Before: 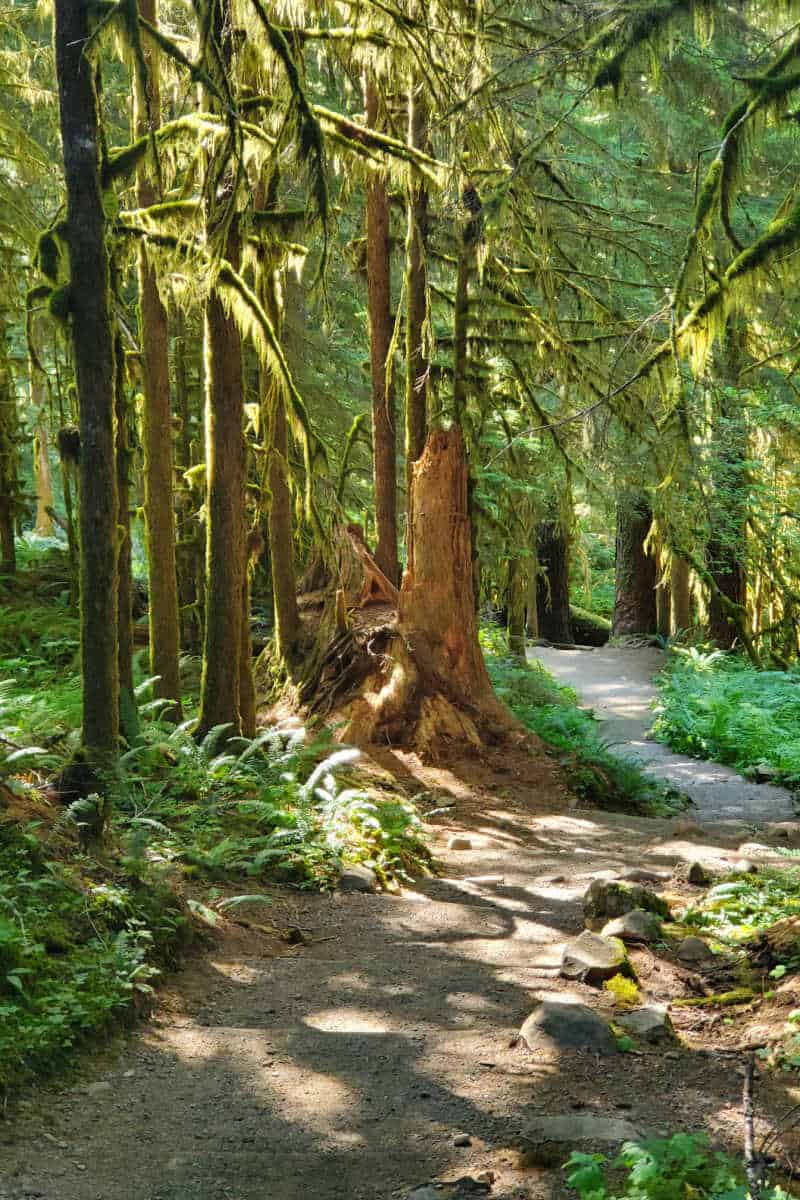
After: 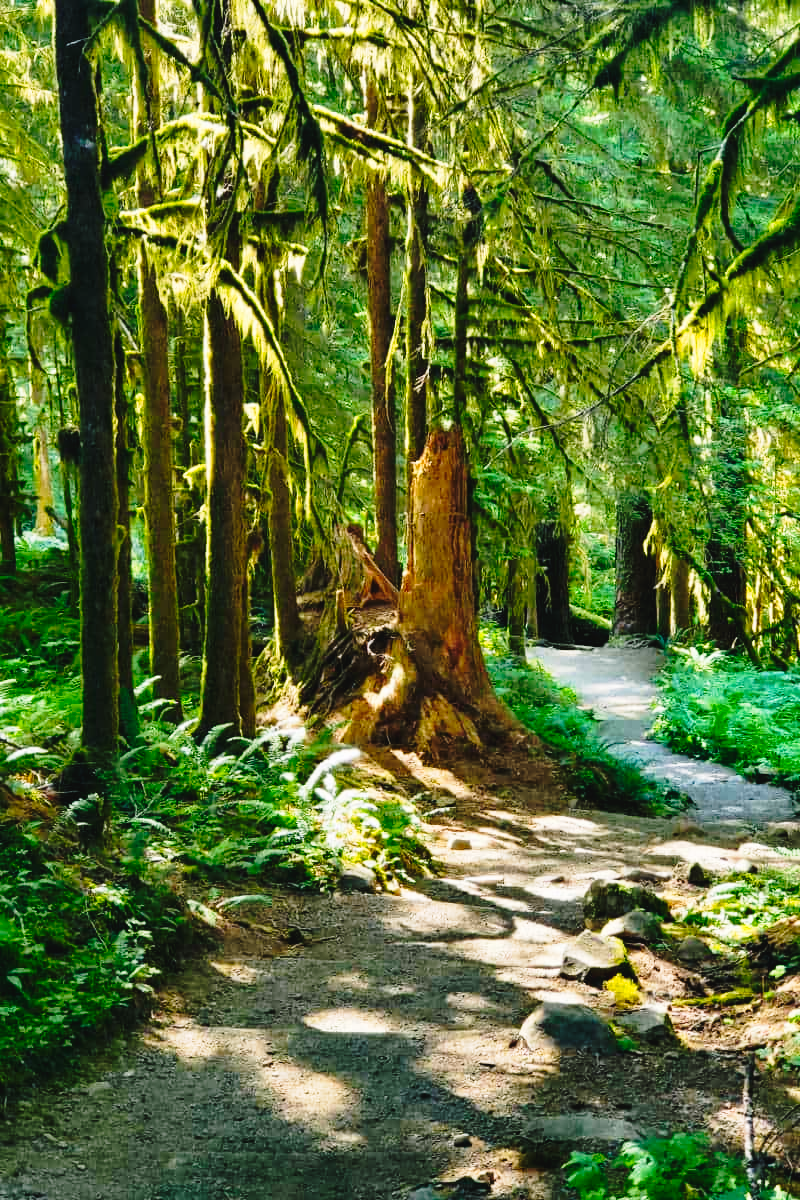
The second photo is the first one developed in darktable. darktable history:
shadows and highlights: shadows -24.2, highlights 48.95, soften with gaussian
tone curve: curves: ch0 [(0, 0.032) (0.078, 0.052) (0.236, 0.168) (0.43, 0.472) (0.508, 0.566) (0.66, 0.754) (0.79, 0.883) (0.994, 0.974)]; ch1 [(0, 0) (0.161, 0.092) (0.35, 0.33) (0.379, 0.401) (0.456, 0.456) (0.508, 0.501) (0.547, 0.531) (0.573, 0.563) (0.625, 0.602) (0.718, 0.734) (1, 1)]; ch2 [(0, 0) (0.369, 0.427) (0.44, 0.434) (0.502, 0.501) (0.54, 0.537) (0.586, 0.59) (0.621, 0.604) (1, 1)], preserve colors none
exposure: exposure 0.195 EV, compensate exposure bias true, compensate highlight preservation false
color balance rgb: power › luminance -7.646%, power › chroma 1.101%, power › hue 215.67°, perceptual saturation grading › global saturation 5.193%, global vibrance 20%
